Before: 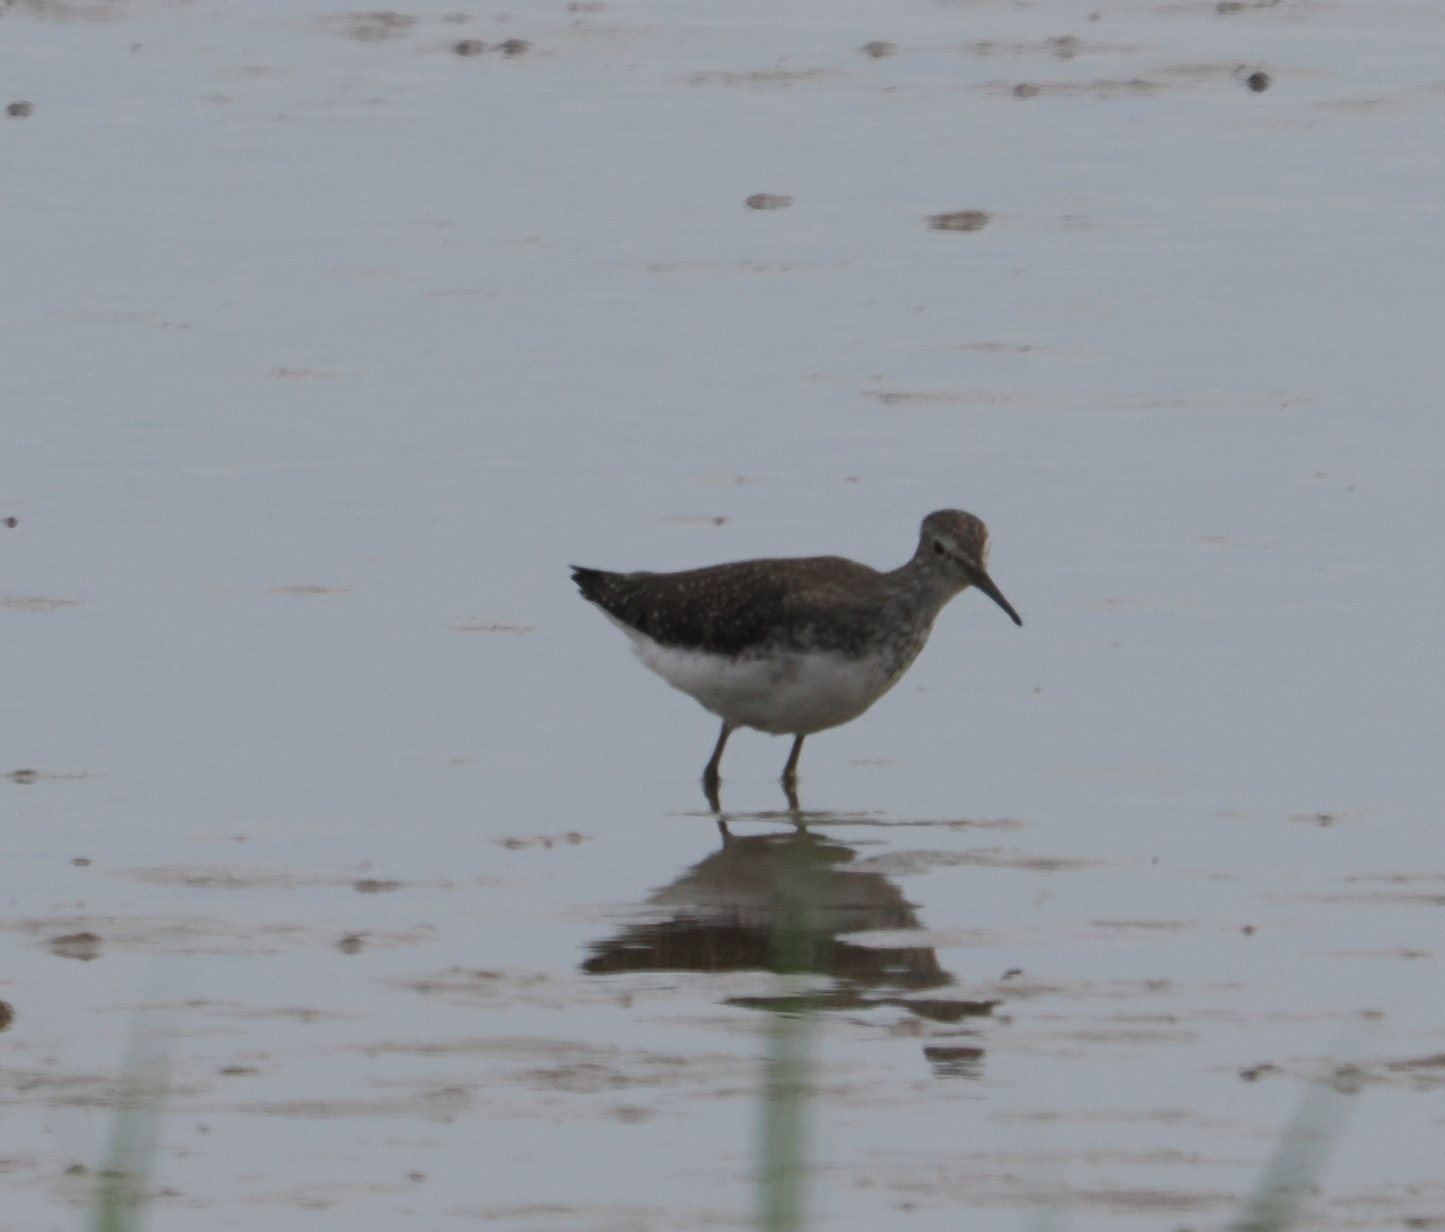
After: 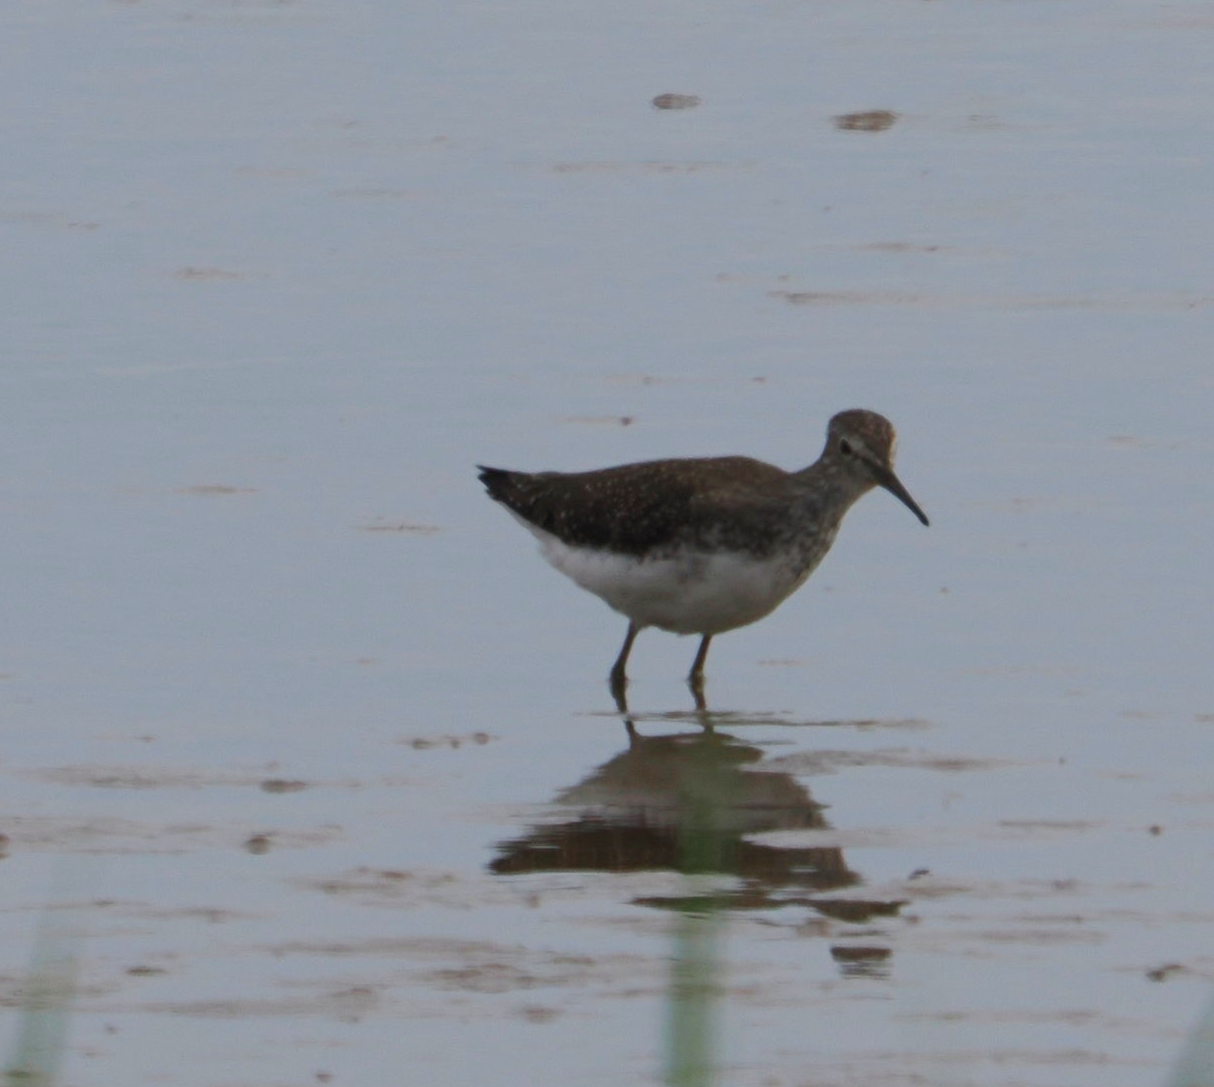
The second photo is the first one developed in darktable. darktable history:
crop: left 6.446%, top 8.188%, right 9.538%, bottom 3.548%
contrast brightness saturation: brightness -0.02, saturation 0.35
